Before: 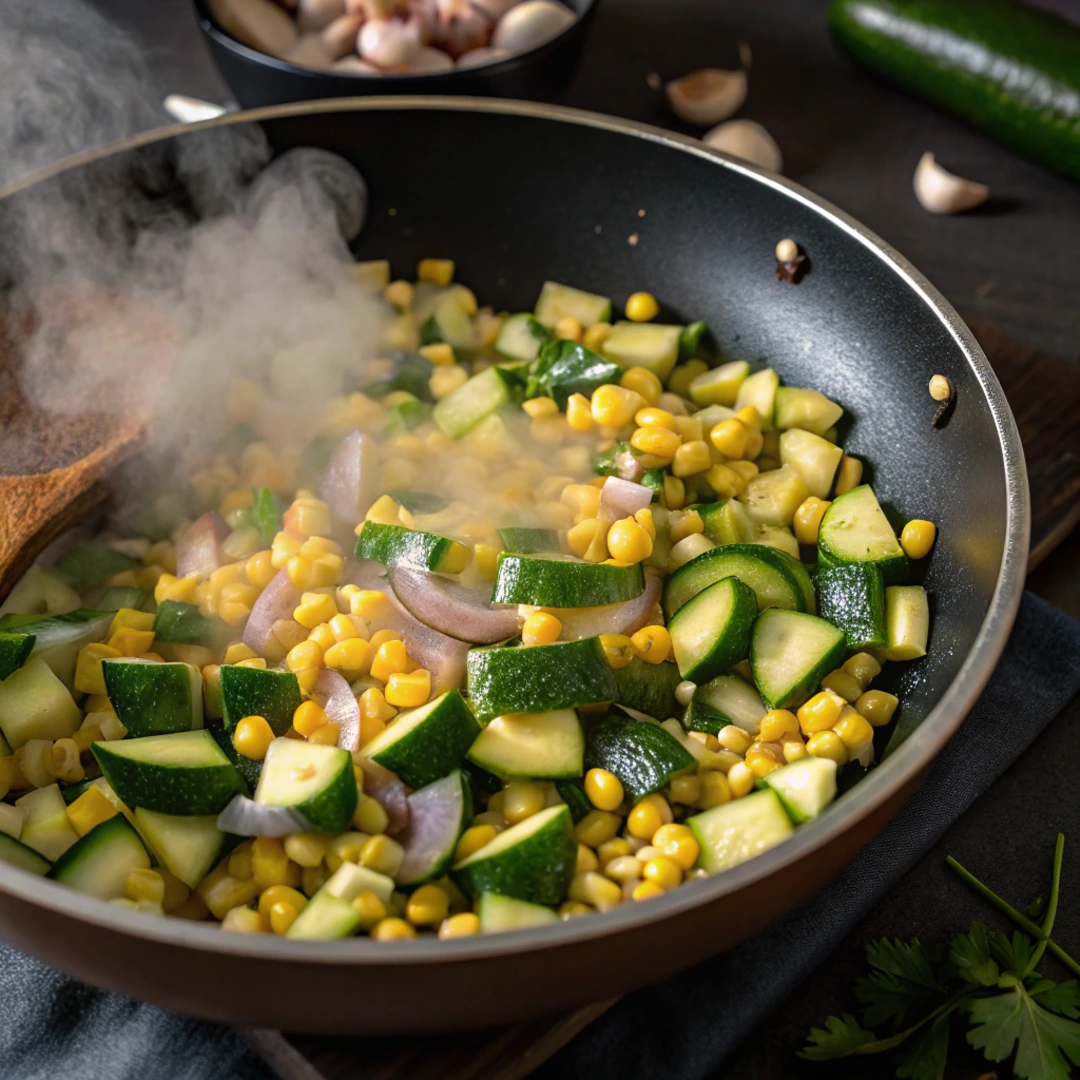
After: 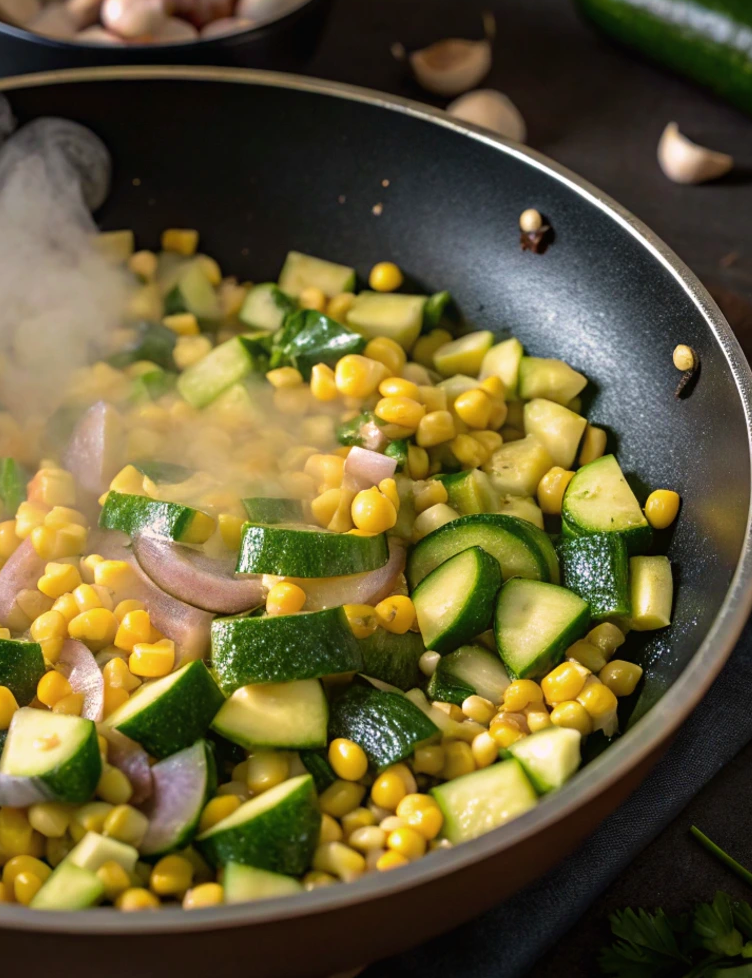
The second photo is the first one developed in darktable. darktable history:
crop and rotate: left 23.704%, top 2.932%, right 6.609%, bottom 6.451%
velvia: strength 27.06%
